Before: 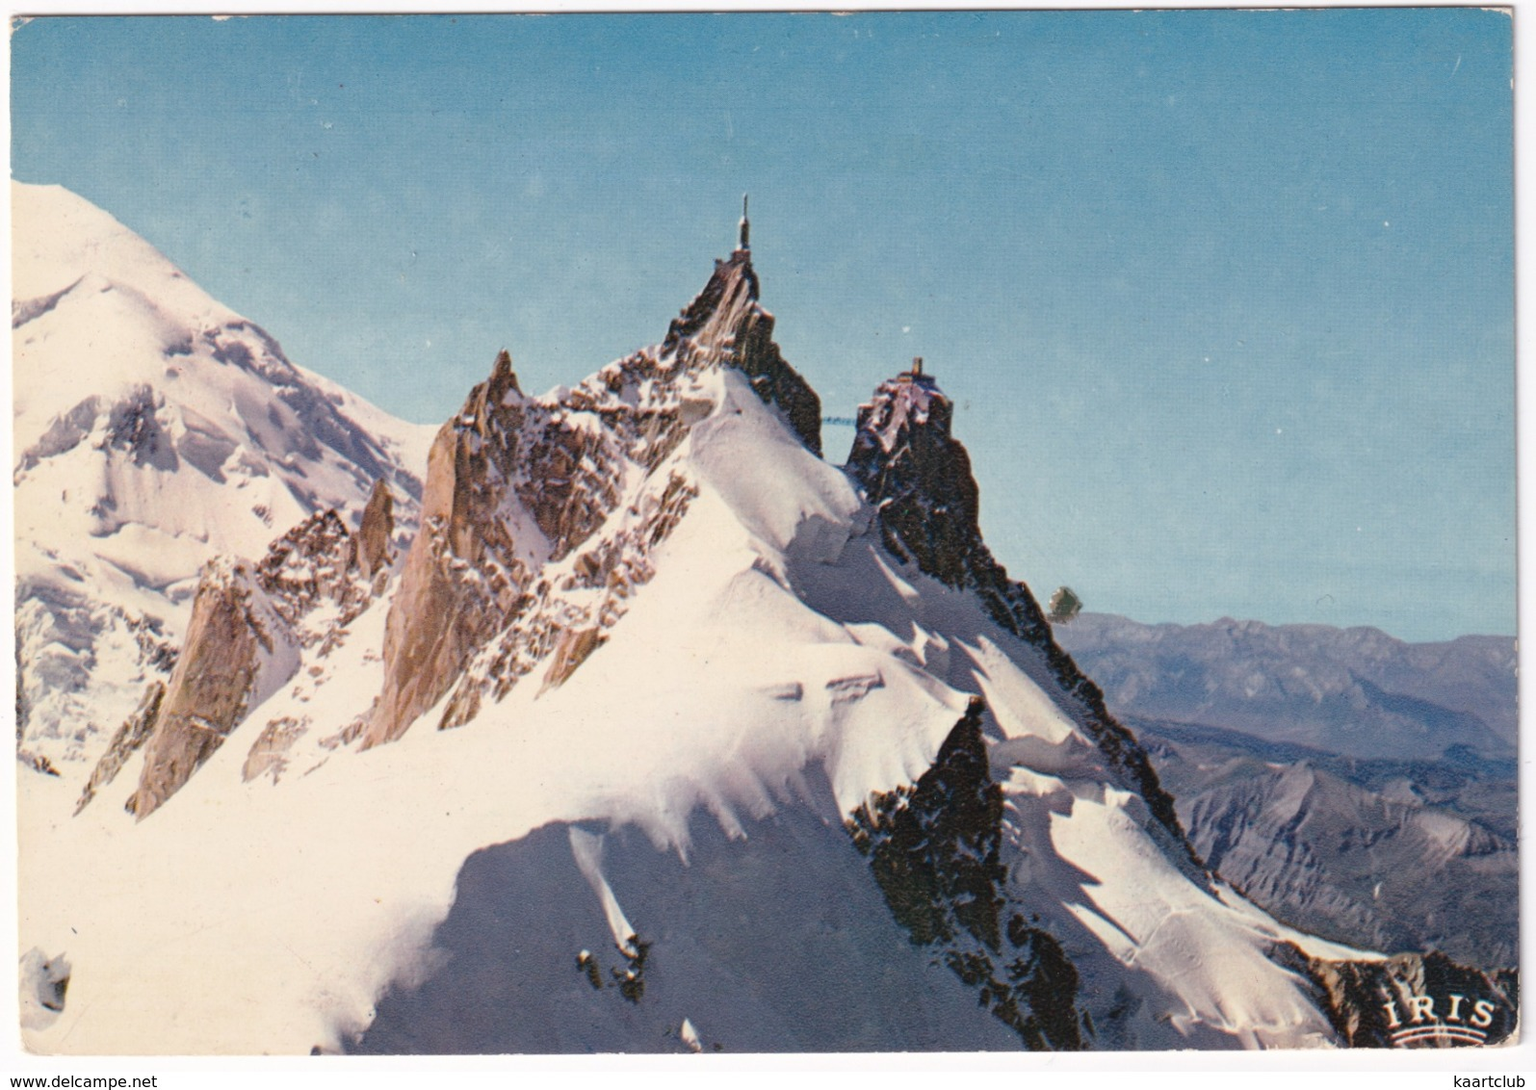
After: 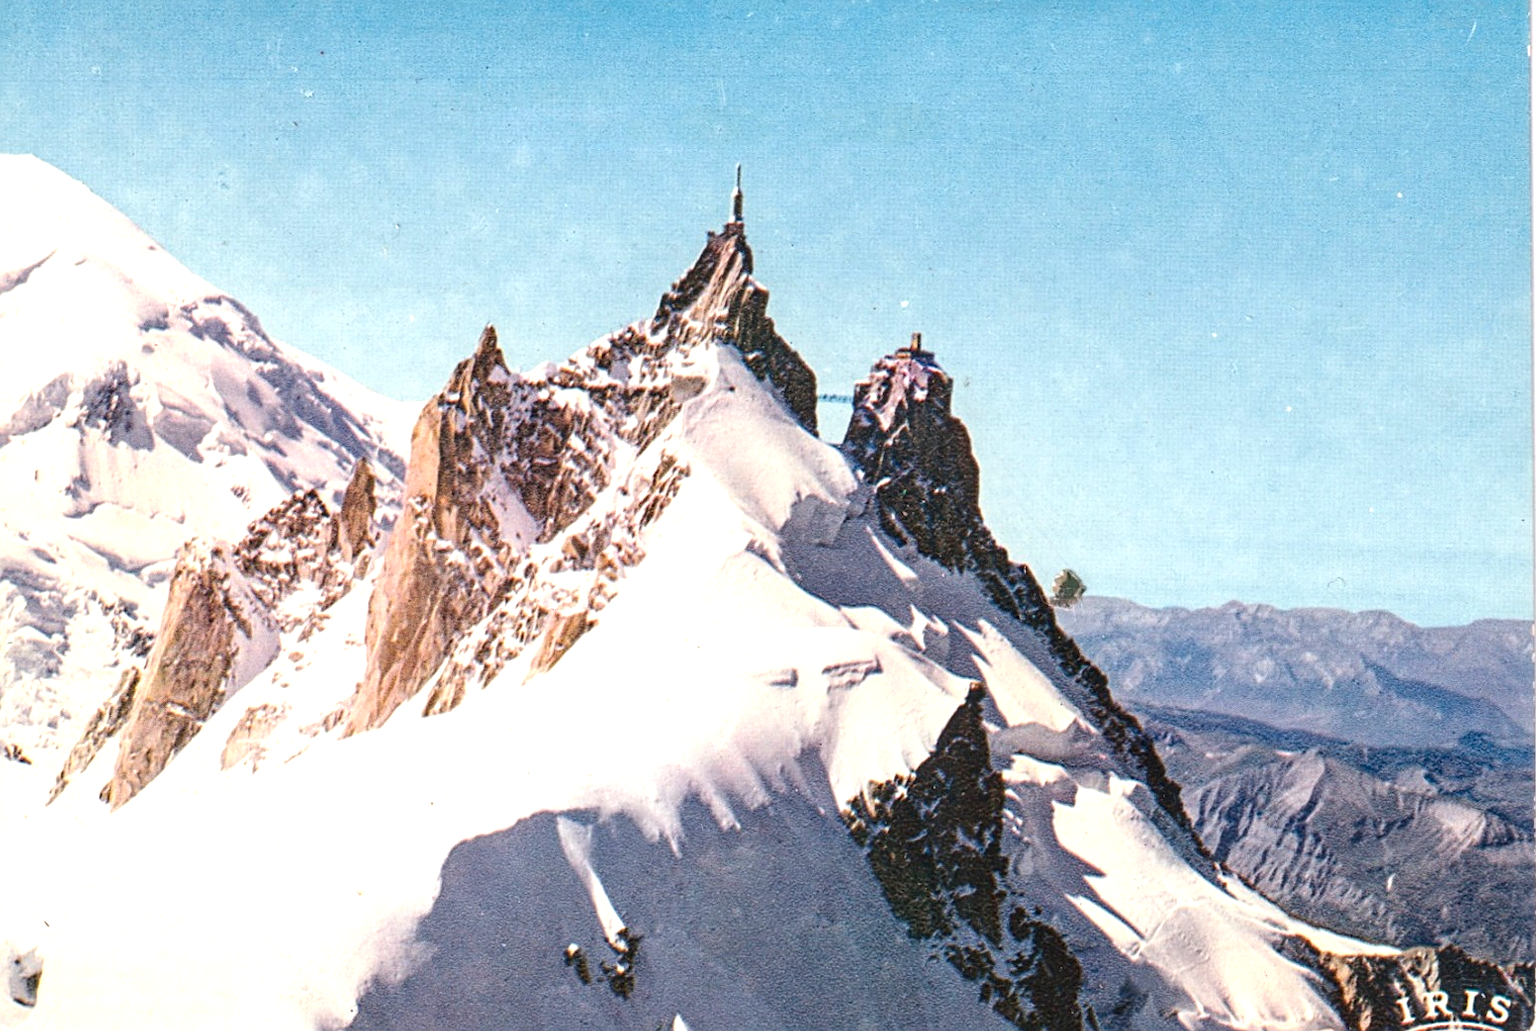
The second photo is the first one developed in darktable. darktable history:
sharpen: on, module defaults
shadows and highlights: shadows 11.13, white point adjustment 1.34, highlights -0.403, soften with gaussian
exposure: black level correction 0, exposure 0.702 EV, compensate highlight preservation false
crop: left 1.885%, top 3.216%, right 1.099%, bottom 4.936%
contrast brightness saturation: contrast 0.146, brightness -0.013, saturation 0.096
local contrast: on, module defaults
